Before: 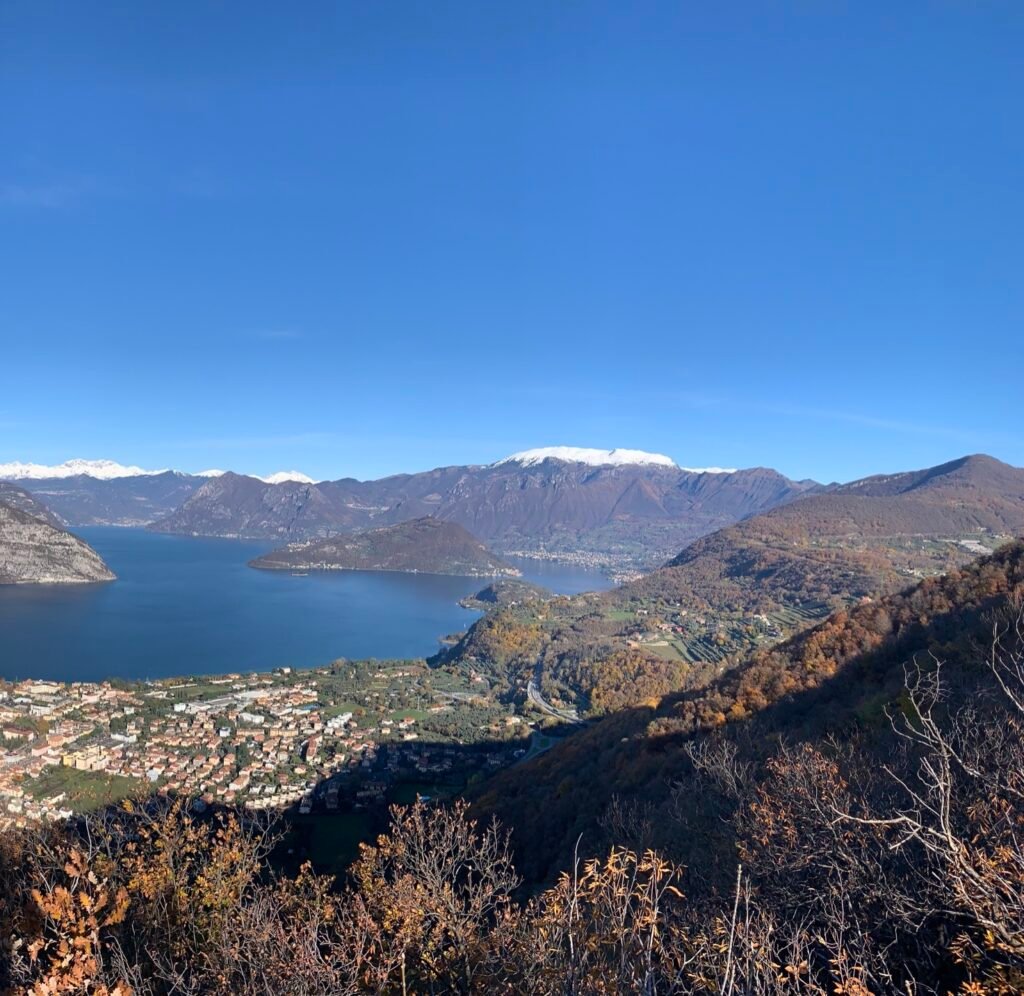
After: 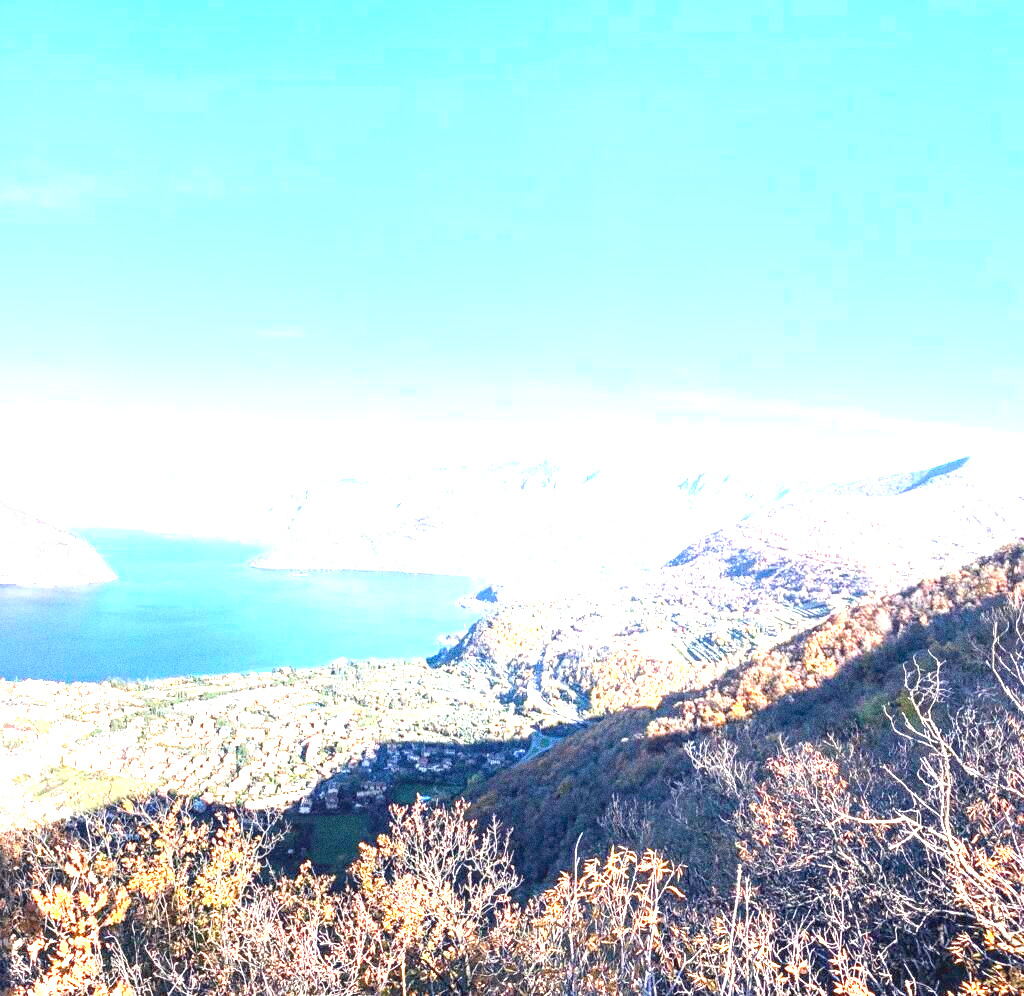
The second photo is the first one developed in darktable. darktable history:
grain: coarseness 0.09 ISO, strength 40%
local contrast: on, module defaults
levels: levels [0, 0.43, 0.859]
exposure: black level correction 0, exposure 2.327 EV, compensate exposure bias true, compensate highlight preservation false
